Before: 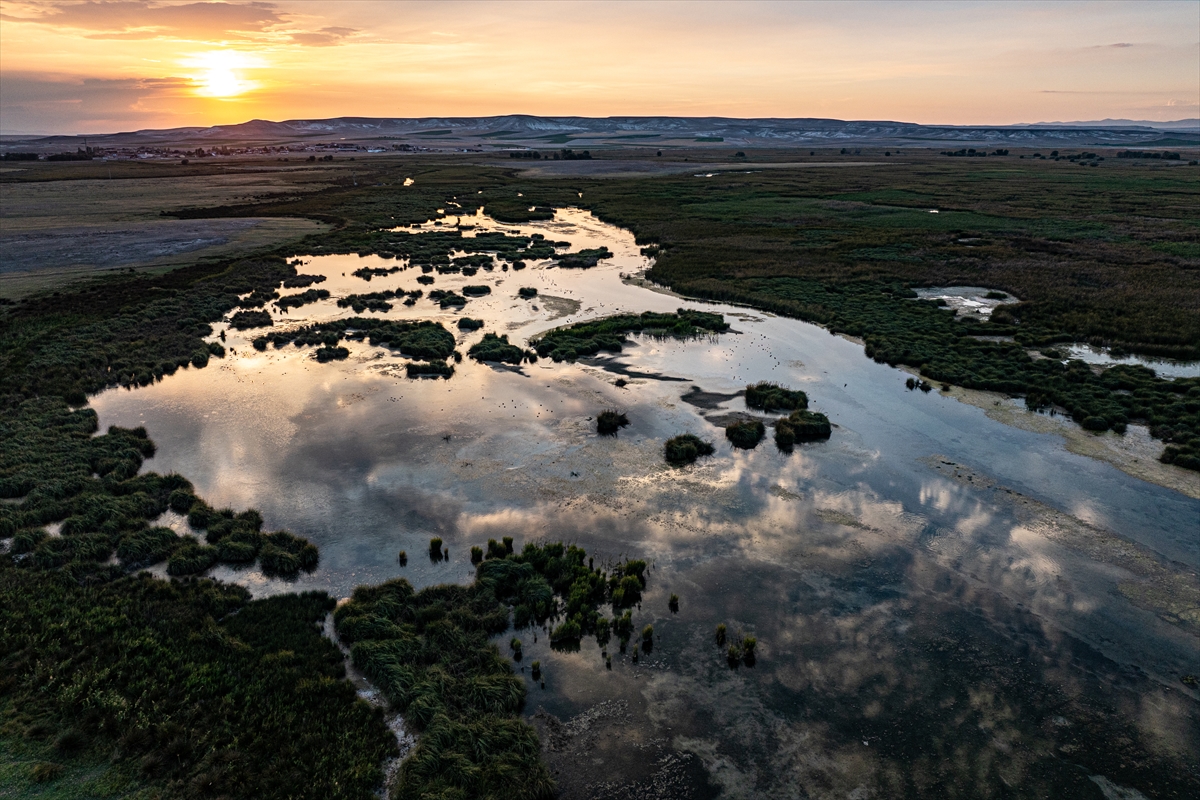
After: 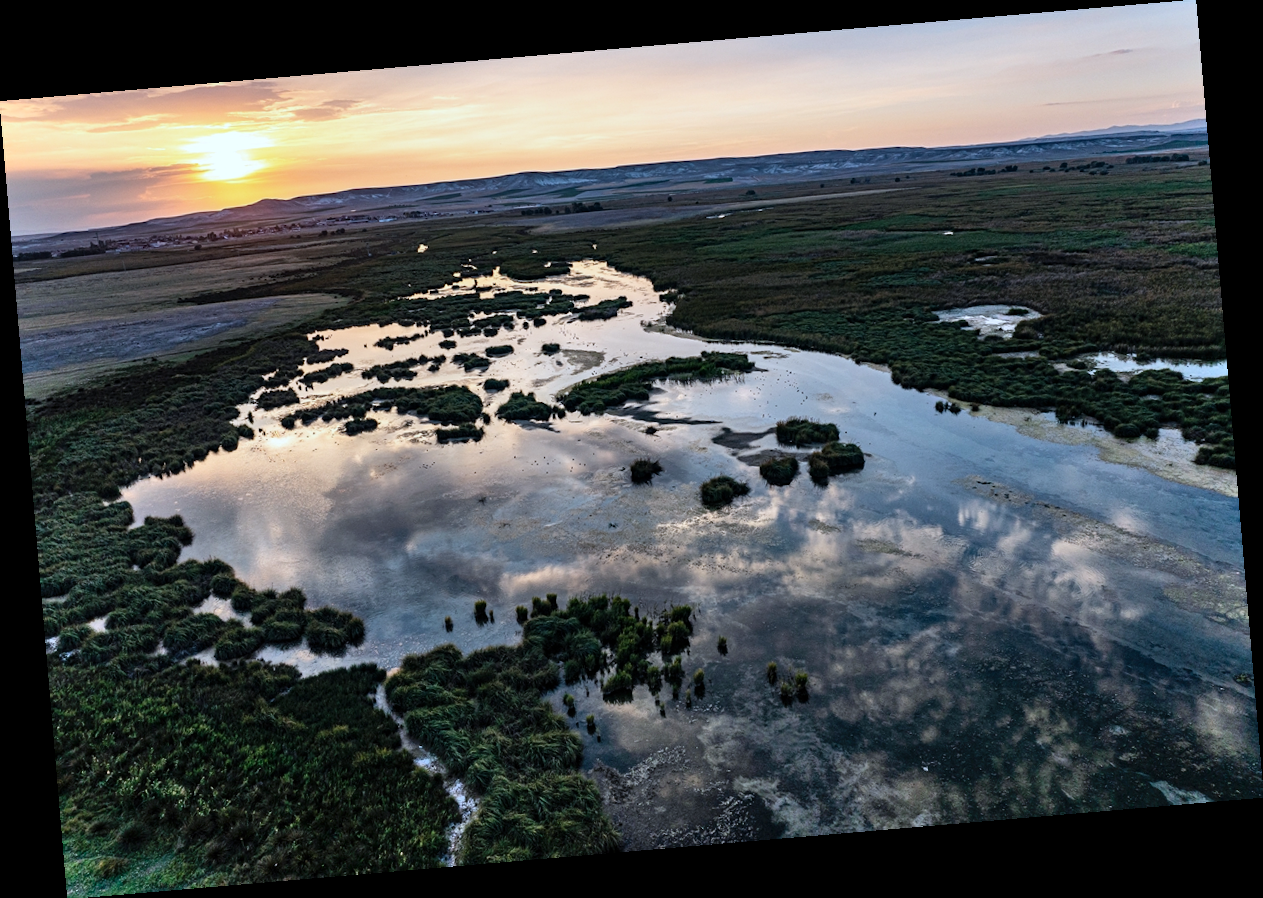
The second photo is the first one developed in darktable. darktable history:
color calibration: x 0.37, y 0.377, temperature 4289.93 K
rotate and perspective: rotation -4.86°, automatic cropping off
shadows and highlights: low approximation 0.01, soften with gaussian
